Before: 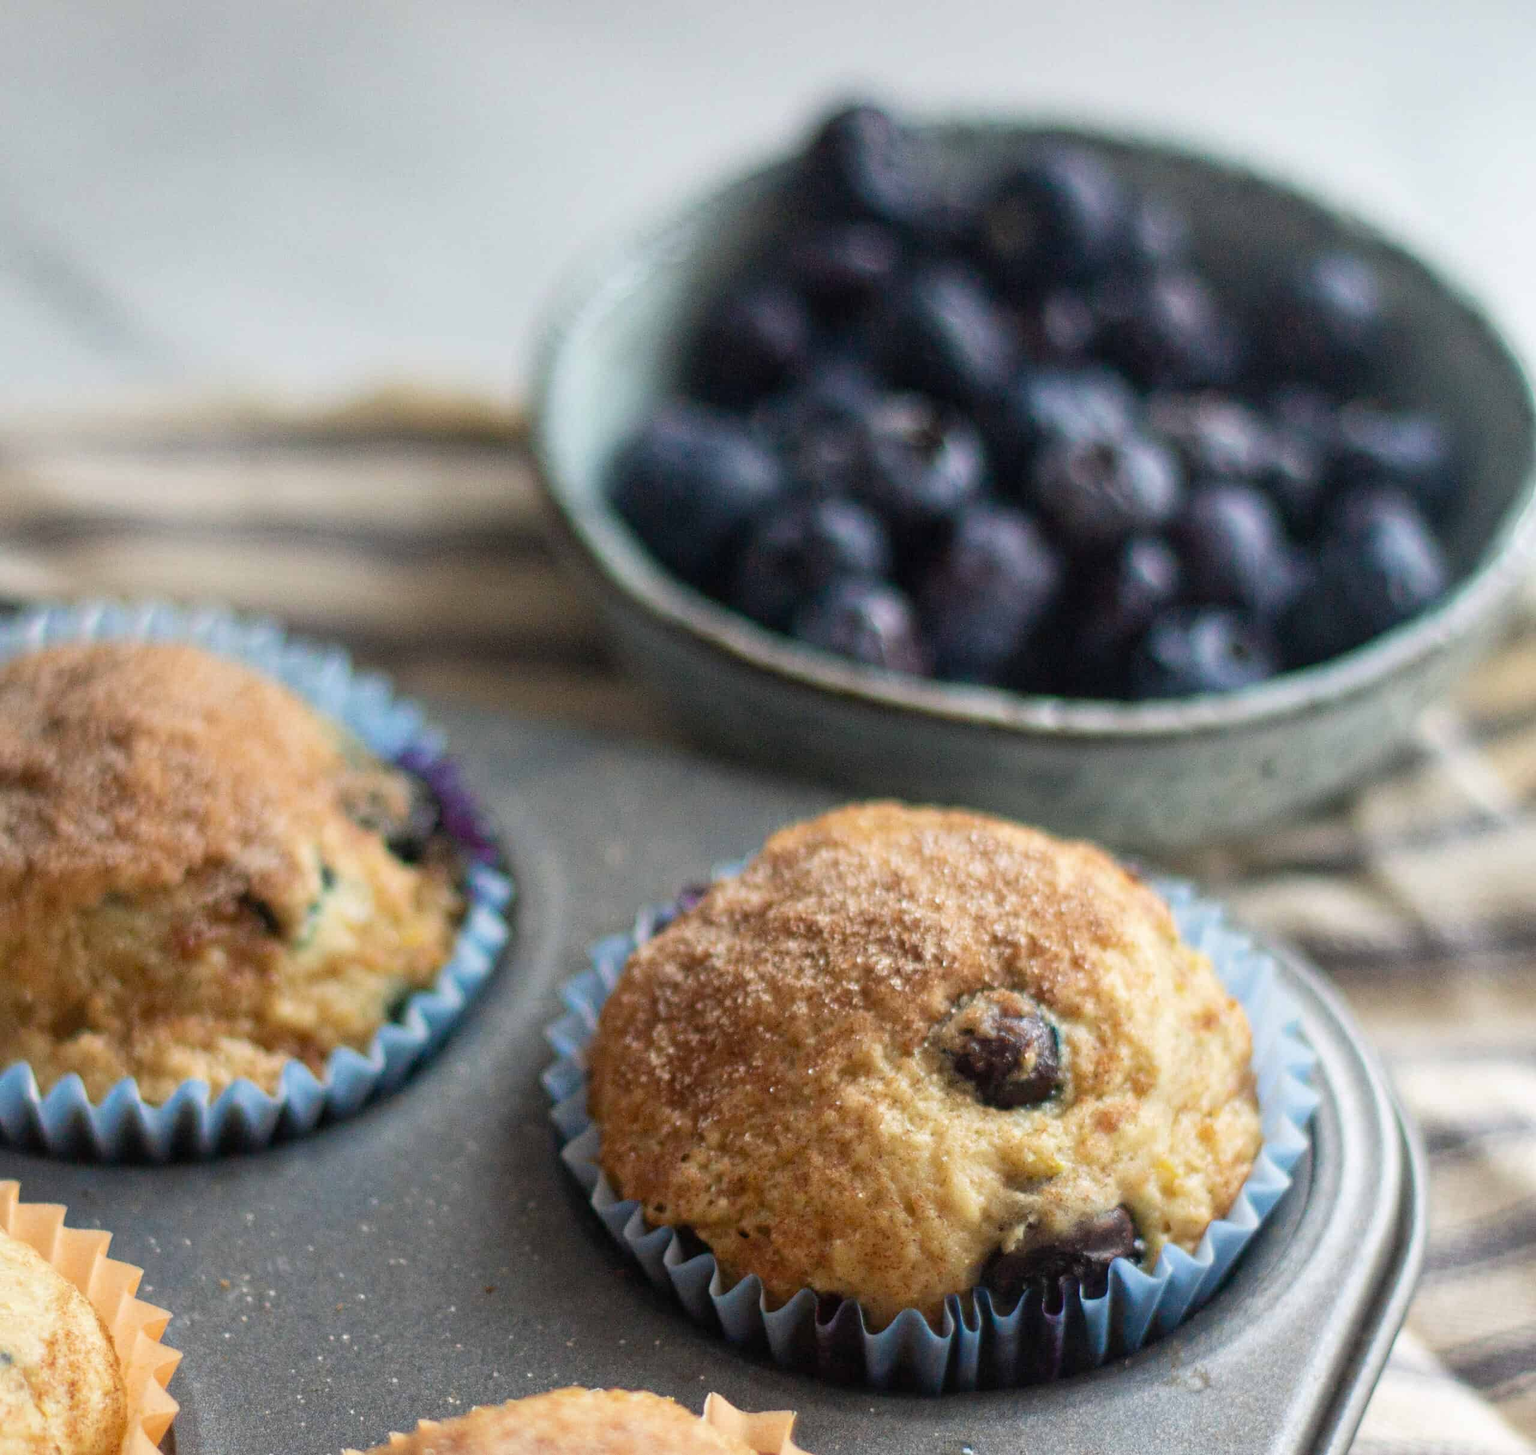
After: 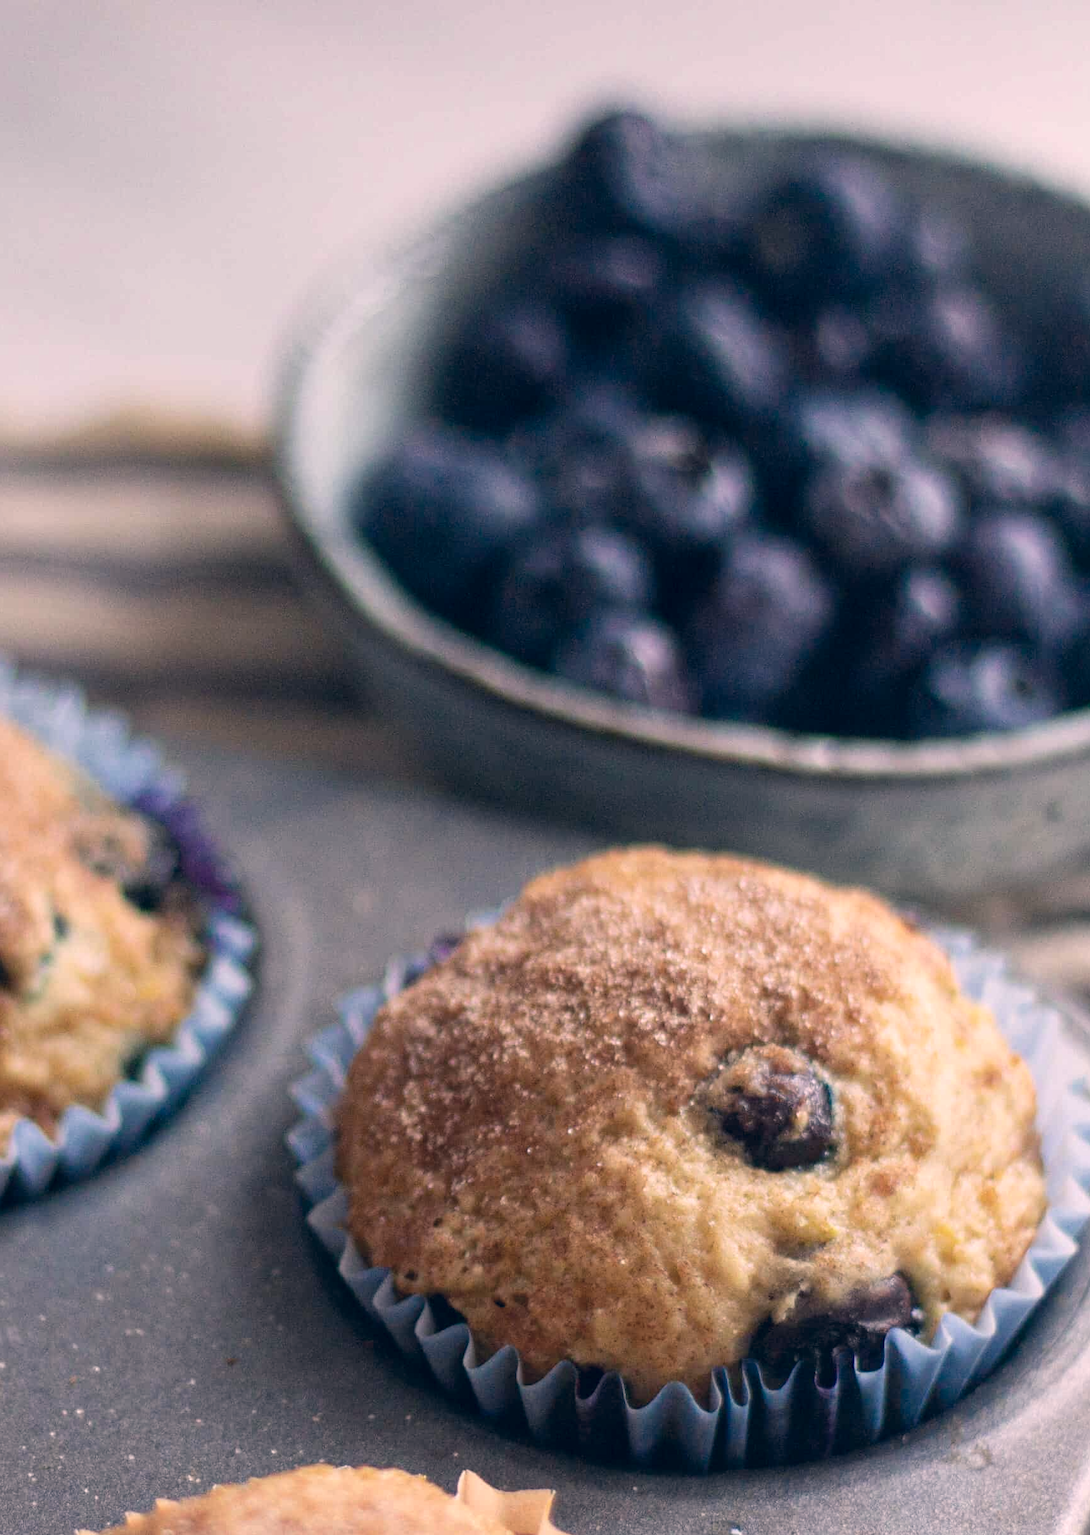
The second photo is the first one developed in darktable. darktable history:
color correction: highlights a* 13.97, highlights b* 5.85, shadows a* -4.97, shadows b* -15.14, saturation 0.851
crop and rotate: left 17.623%, right 15.127%
color zones: curves: ch0 [(0, 0.5) (0.143, 0.5) (0.286, 0.5) (0.429, 0.495) (0.571, 0.437) (0.714, 0.44) (0.857, 0.496) (1, 0.5)]
